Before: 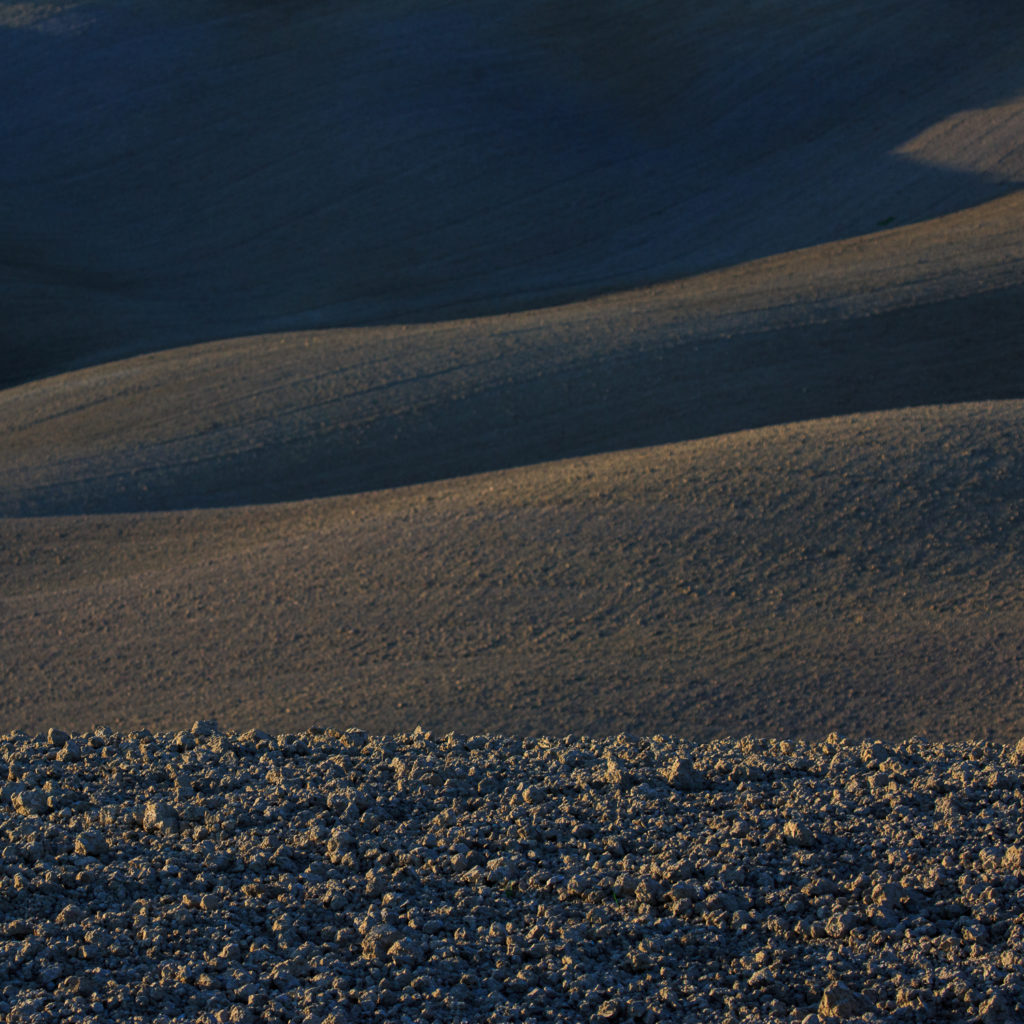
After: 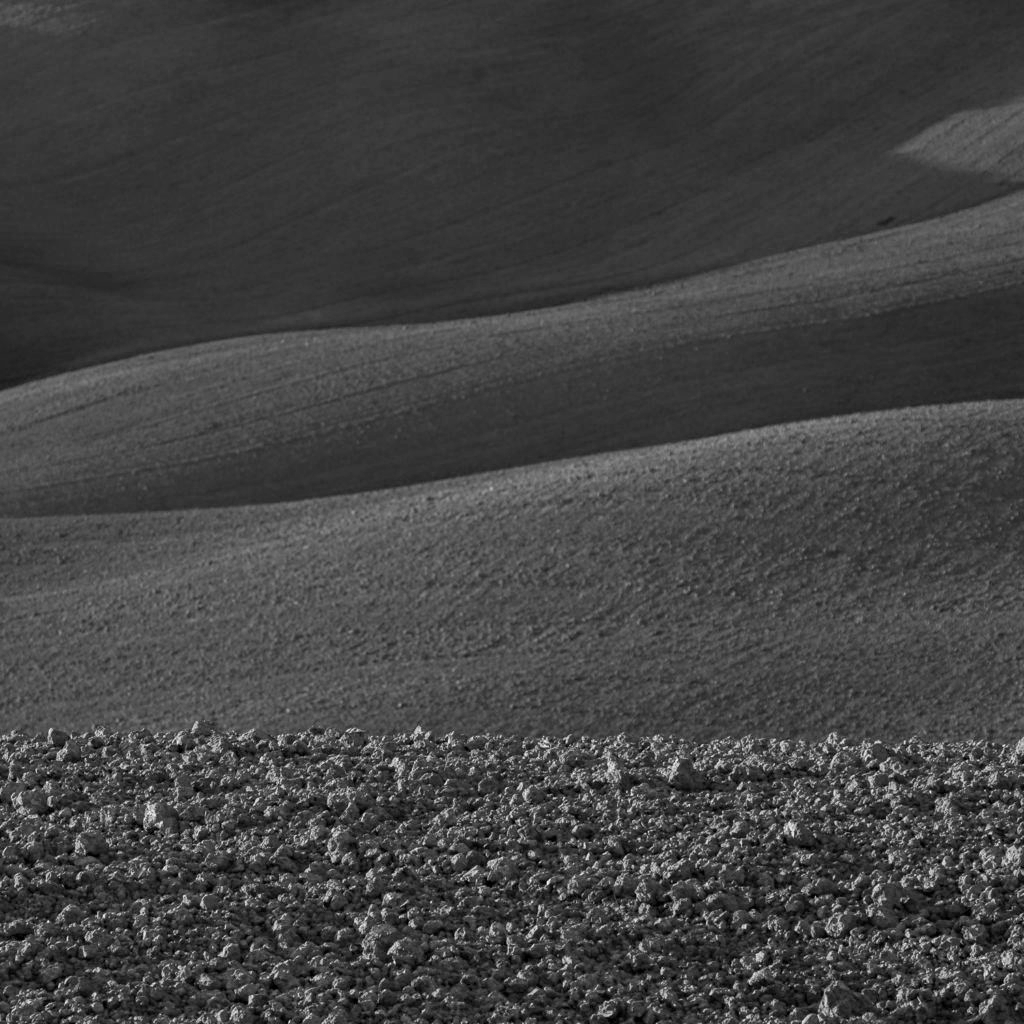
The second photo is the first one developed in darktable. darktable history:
haze removal: compatibility mode true, adaptive false
exposure: exposure 0.785 EV, compensate highlight preservation false
color calibration: output gray [0.21, 0.42, 0.37, 0], gray › normalize channels true, illuminant same as pipeline (D50), adaptation XYZ, x 0.346, y 0.359, gamut compression 0
